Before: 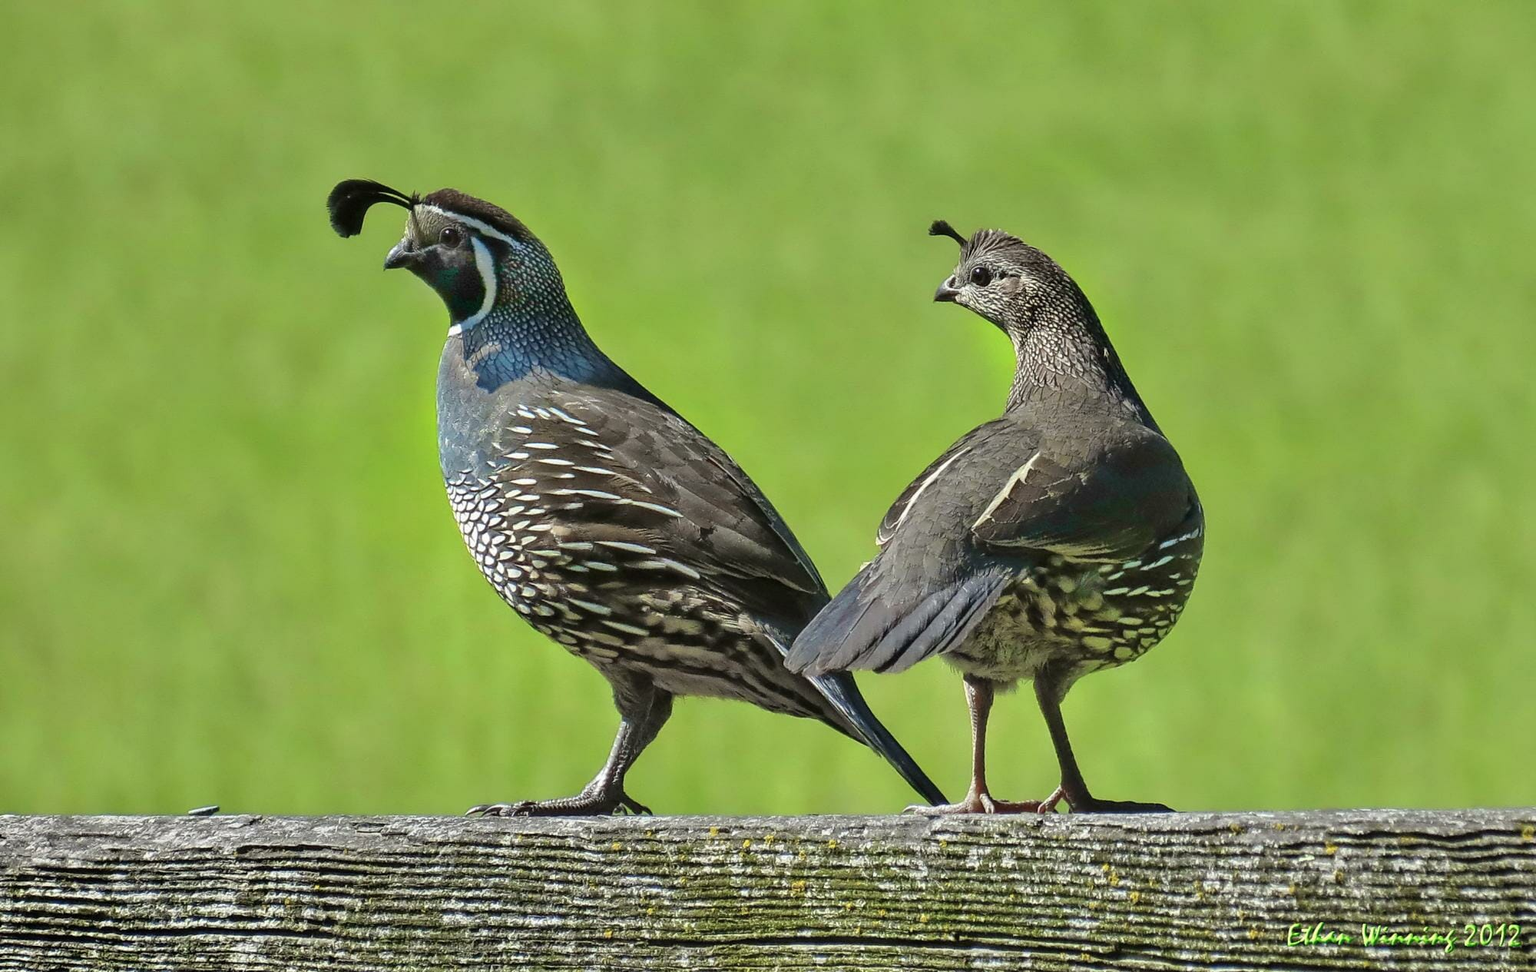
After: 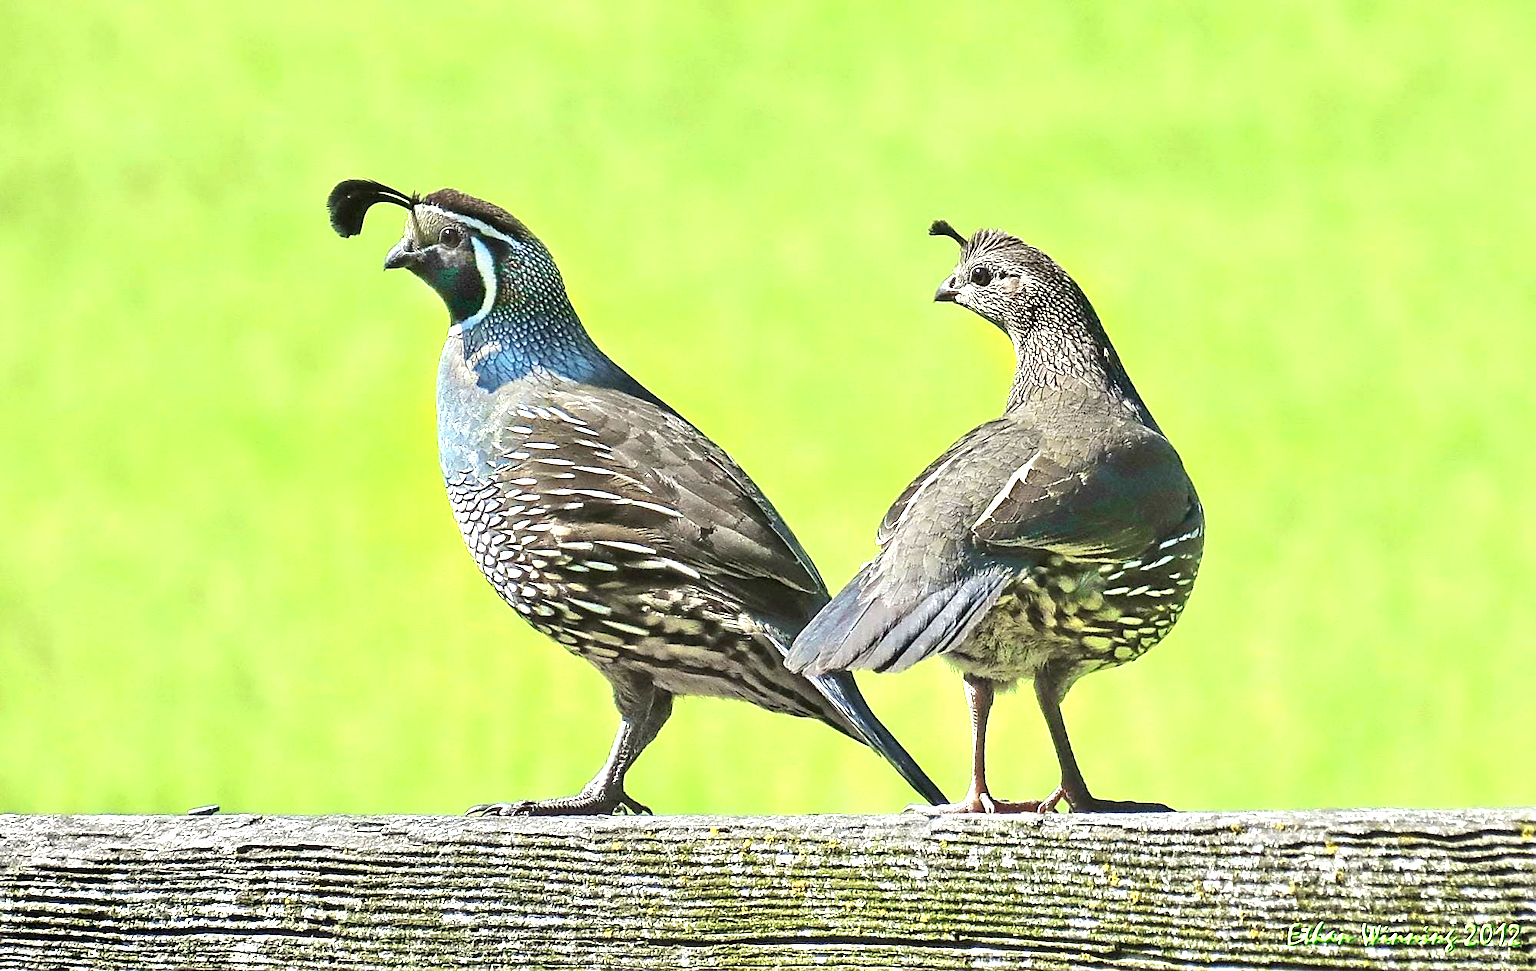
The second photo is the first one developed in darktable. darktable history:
color zones: curves: ch1 [(0.077, 0.436) (0.25, 0.5) (0.75, 0.5)]
exposure: black level correction 0, exposure 1.4 EV, compensate highlight preservation false
sharpen: on, module defaults
